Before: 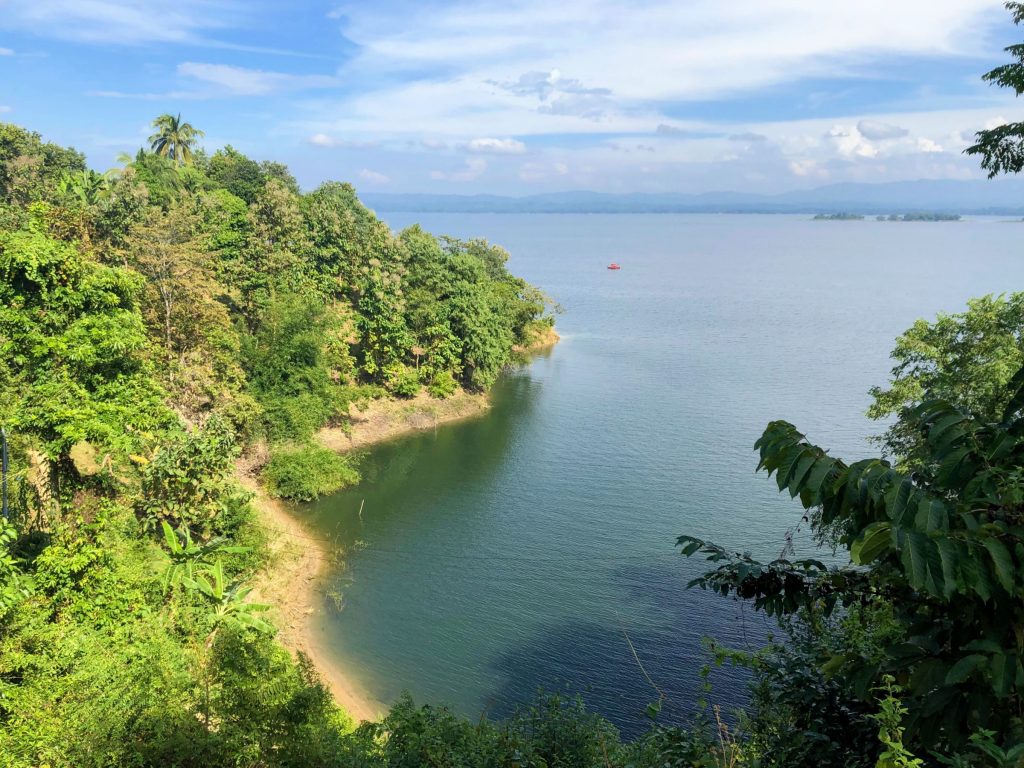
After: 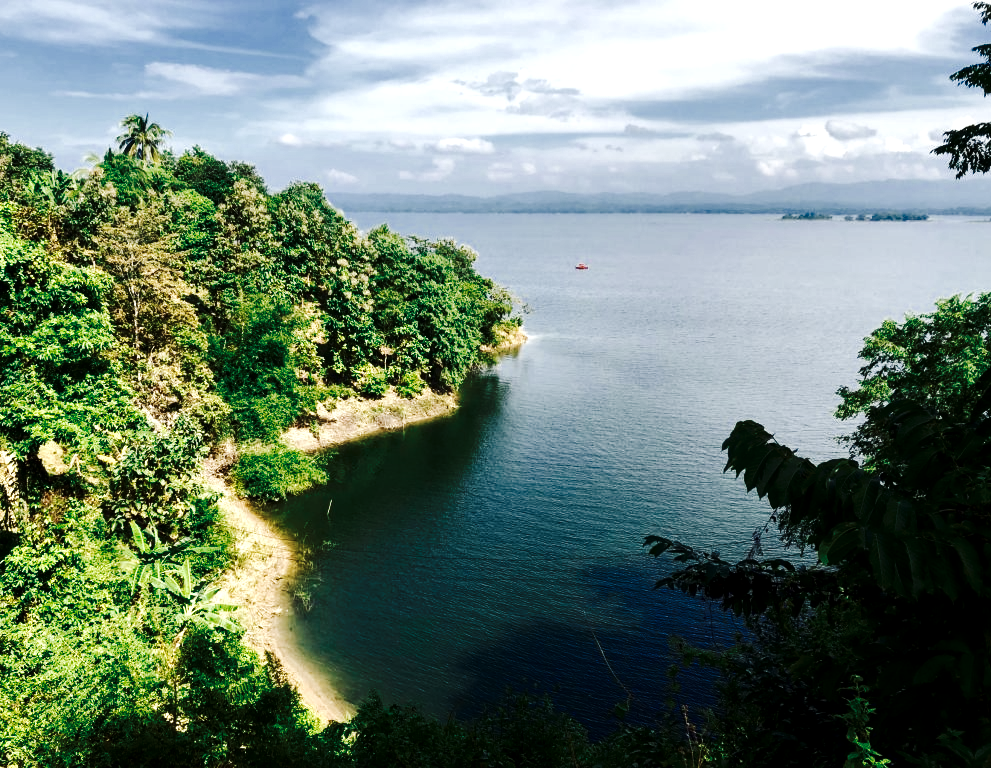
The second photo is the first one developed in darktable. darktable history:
local contrast: highlights 106%, shadows 97%, detail 119%, midtone range 0.2
color zones: curves: ch0 [(0, 0.5) (0.125, 0.4) (0.25, 0.5) (0.375, 0.4) (0.5, 0.4) (0.625, 0.35) (0.75, 0.35) (0.875, 0.5)]; ch1 [(0, 0.35) (0.125, 0.45) (0.25, 0.35) (0.375, 0.35) (0.5, 0.35) (0.625, 0.35) (0.75, 0.45) (0.875, 0.35)]; ch2 [(0, 0.6) (0.125, 0.5) (0.25, 0.5) (0.375, 0.6) (0.5, 0.6) (0.625, 0.5) (0.75, 0.5) (0.875, 0.5)]
tone curve: curves: ch0 [(0, 0) (0.003, 0.002) (0.011, 0.008) (0.025, 0.017) (0.044, 0.027) (0.069, 0.037) (0.1, 0.052) (0.136, 0.074) (0.177, 0.11) (0.224, 0.155) (0.277, 0.237) (0.335, 0.34) (0.399, 0.467) (0.468, 0.584) (0.543, 0.683) (0.623, 0.762) (0.709, 0.827) (0.801, 0.888) (0.898, 0.947) (1, 1)], preserve colors none
contrast brightness saturation: brightness -0.524
crop and rotate: left 3.221%
exposure: exposure 0.427 EV, compensate highlight preservation false
